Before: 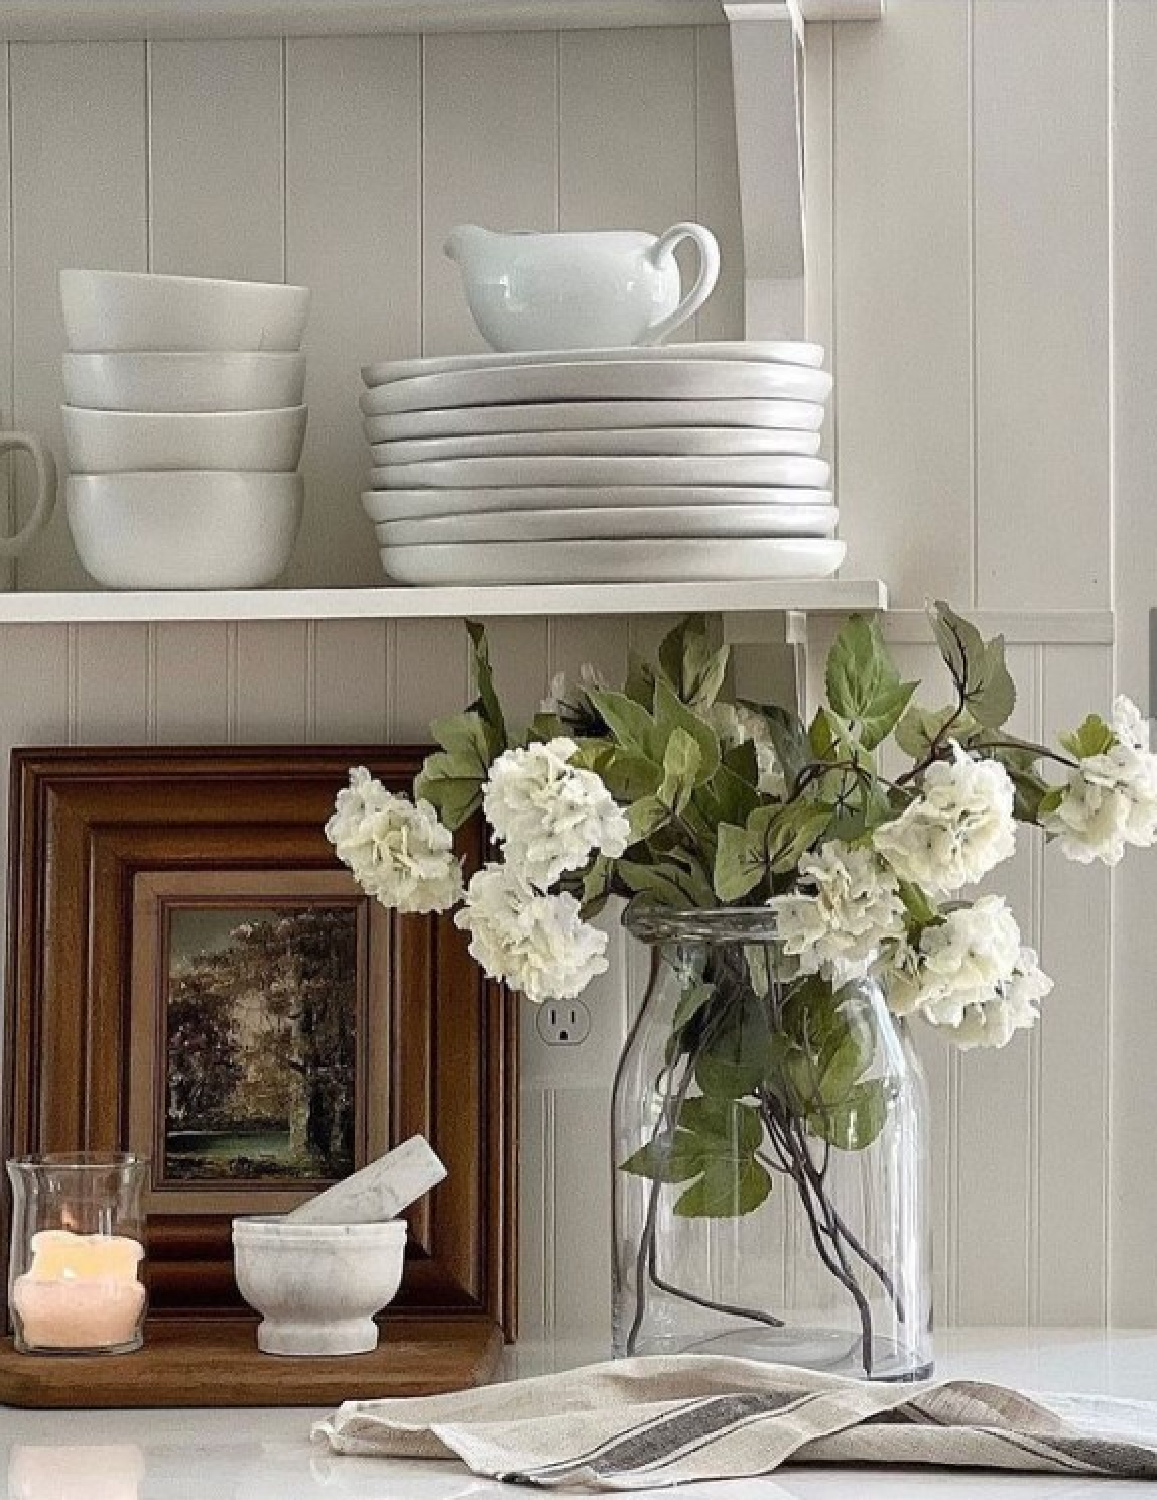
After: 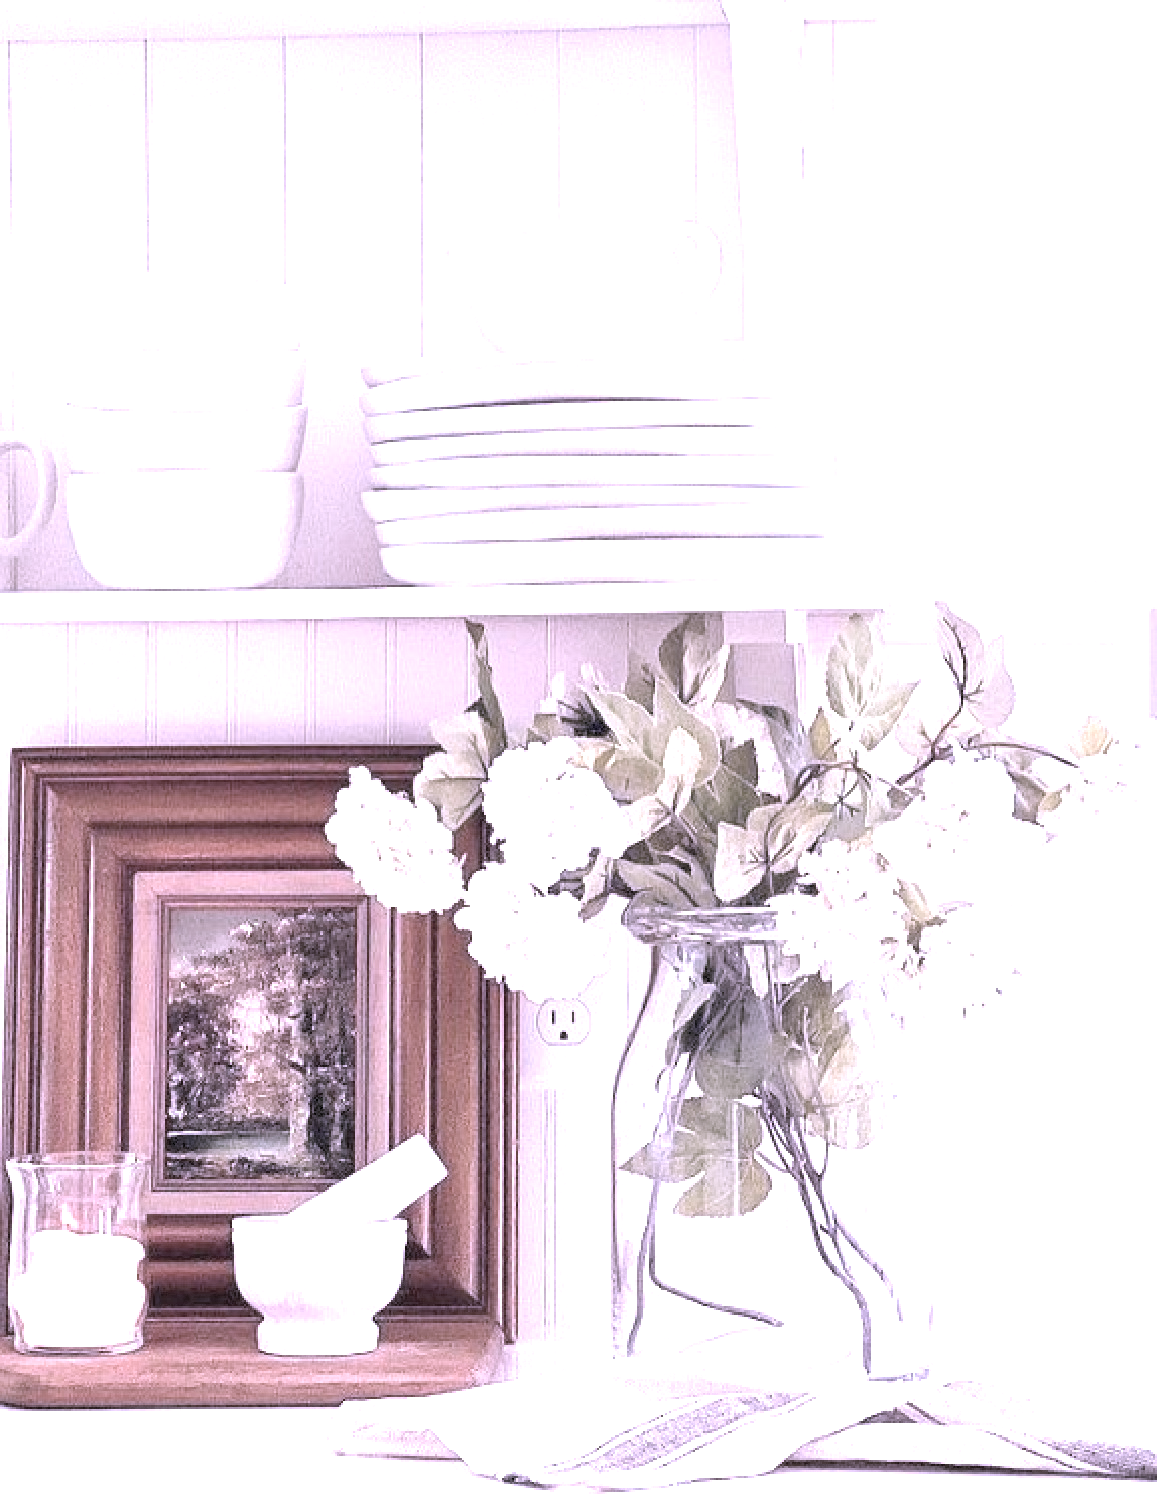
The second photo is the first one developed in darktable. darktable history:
contrast brightness saturation: brightness 0.19, saturation -0.507
exposure: exposure 2.235 EV, compensate highlight preservation false
color correction: highlights a* 15.15, highlights b* -24.48
